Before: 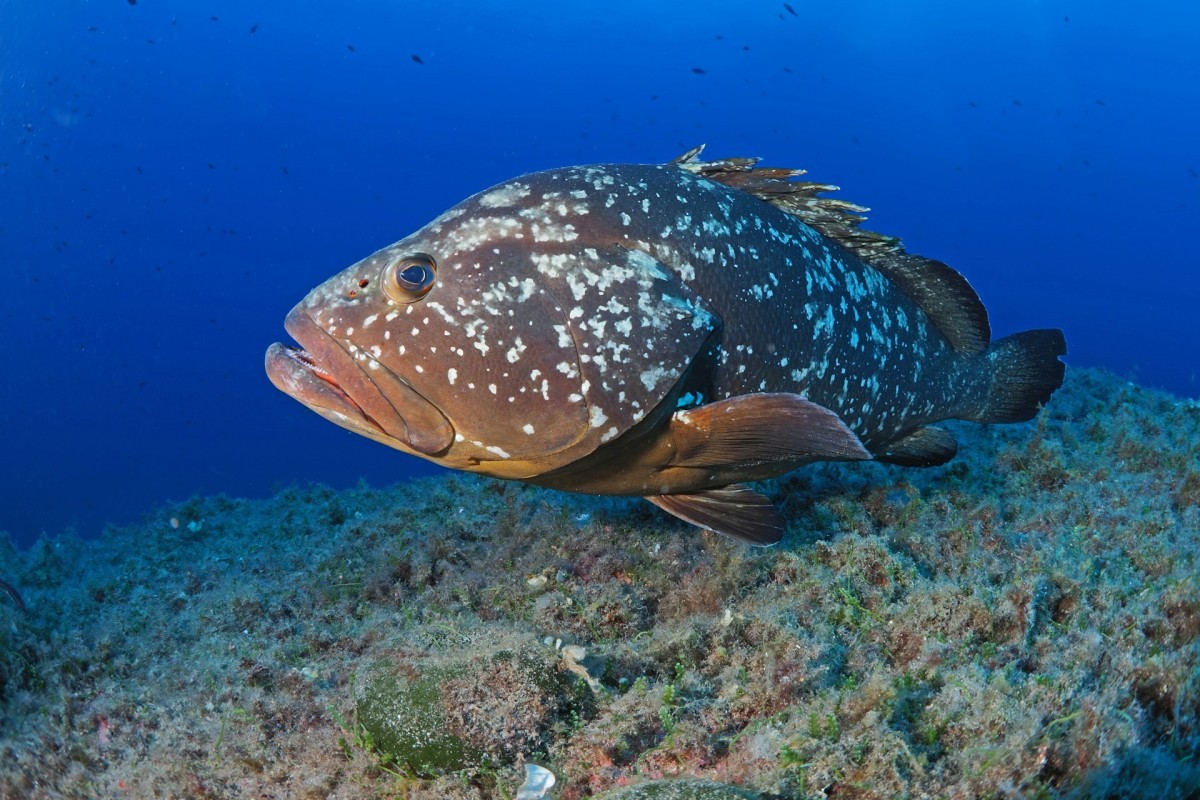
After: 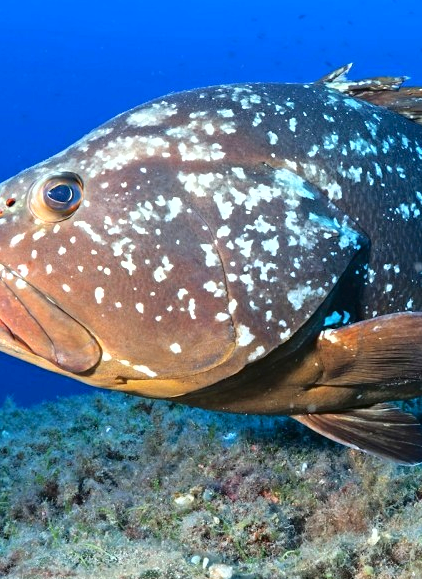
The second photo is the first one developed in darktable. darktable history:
crop and rotate: left 29.476%, top 10.214%, right 35.32%, bottom 17.333%
exposure: black level correction 0, exposure 0.9 EV, compensate highlight preservation false
fill light: exposure -2 EV, width 8.6
